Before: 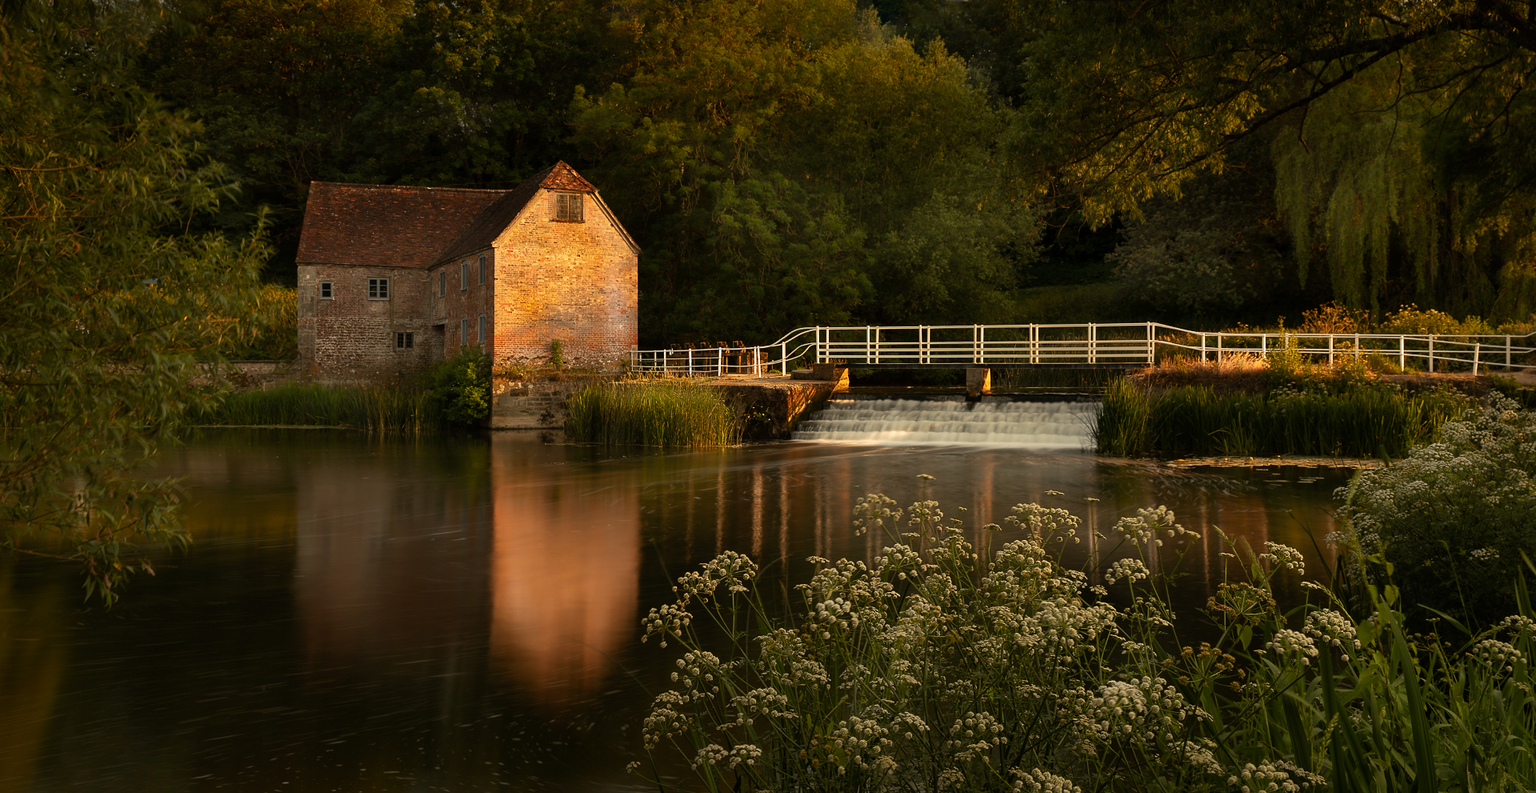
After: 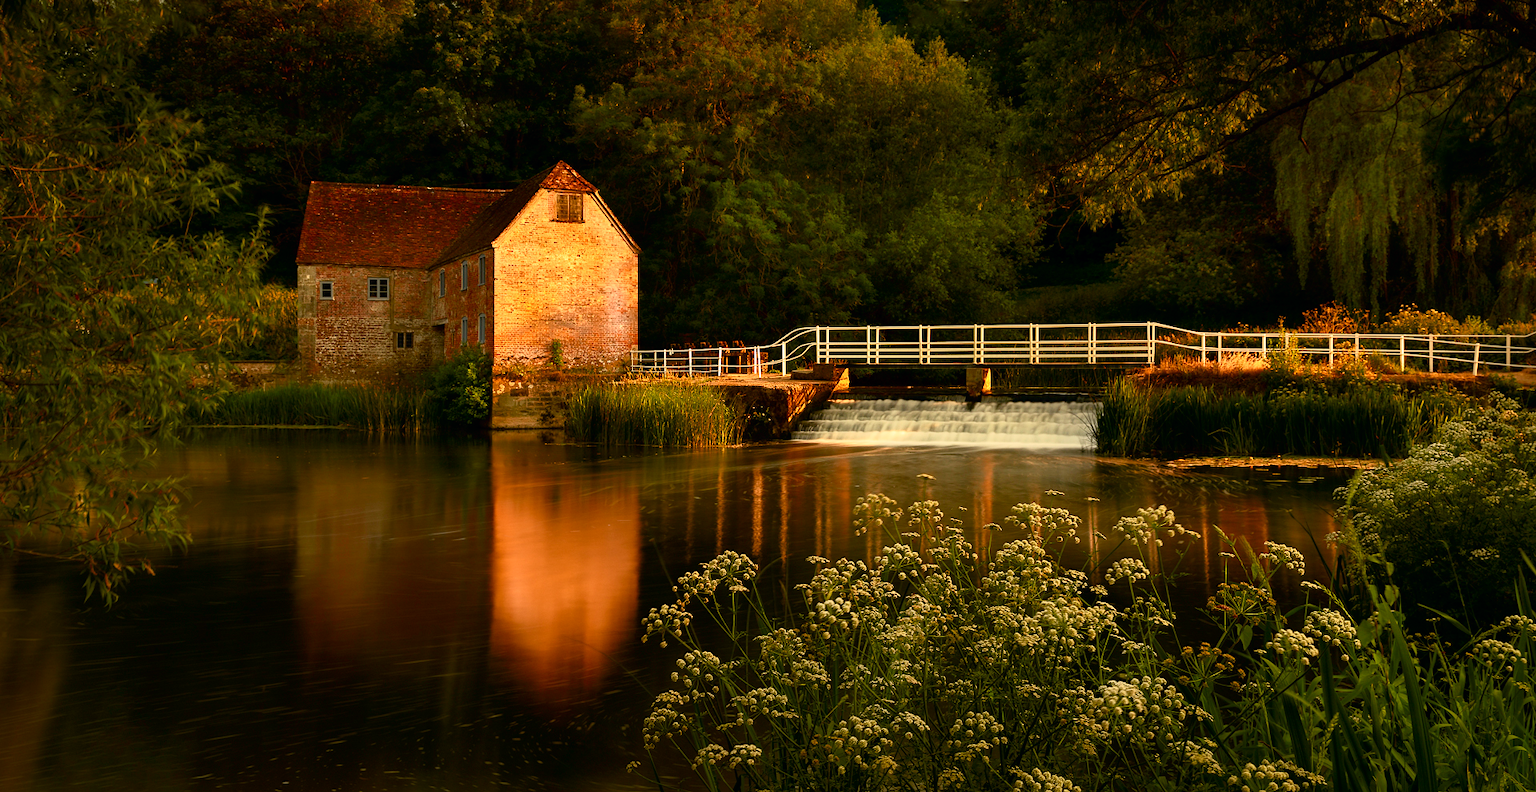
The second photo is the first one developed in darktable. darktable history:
color balance rgb: linear chroma grading › global chroma 15.166%, perceptual saturation grading › global saturation 20%, perceptual saturation grading › highlights -25.703%, perceptual saturation grading › shadows 25.689%, perceptual brilliance grading › global brilliance 3.316%
tone curve: curves: ch0 [(0, 0) (0.051, 0.027) (0.096, 0.071) (0.241, 0.247) (0.455, 0.52) (0.594, 0.692) (0.715, 0.845) (0.84, 0.936) (1, 1)]; ch1 [(0, 0) (0.1, 0.038) (0.318, 0.243) (0.399, 0.351) (0.478, 0.469) (0.499, 0.499) (0.534, 0.549) (0.565, 0.605) (0.601, 0.644) (0.666, 0.701) (1, 1)]; ch2 [(0, 0) (0.453, 0.45) (0.479, 0.483) (0.504, 0.499) (0.52, 0.508) (0.561, 0.573) (0.592, 0.617) (0.824, 0.815) (1, 1)], color space Lab, independent channels, preserve colors none
